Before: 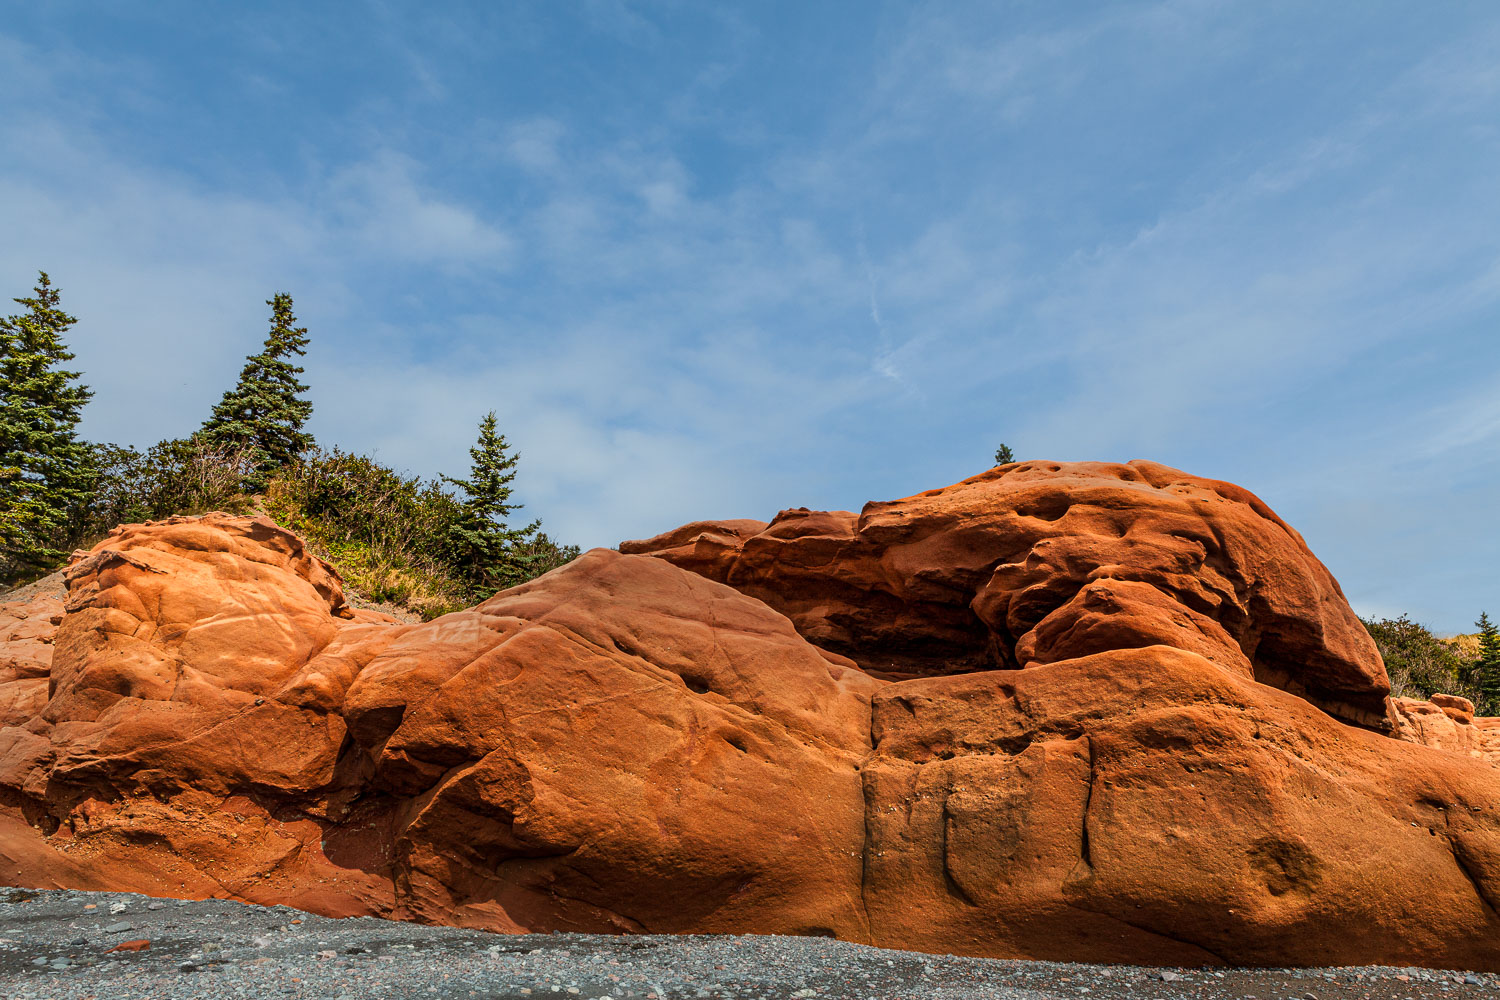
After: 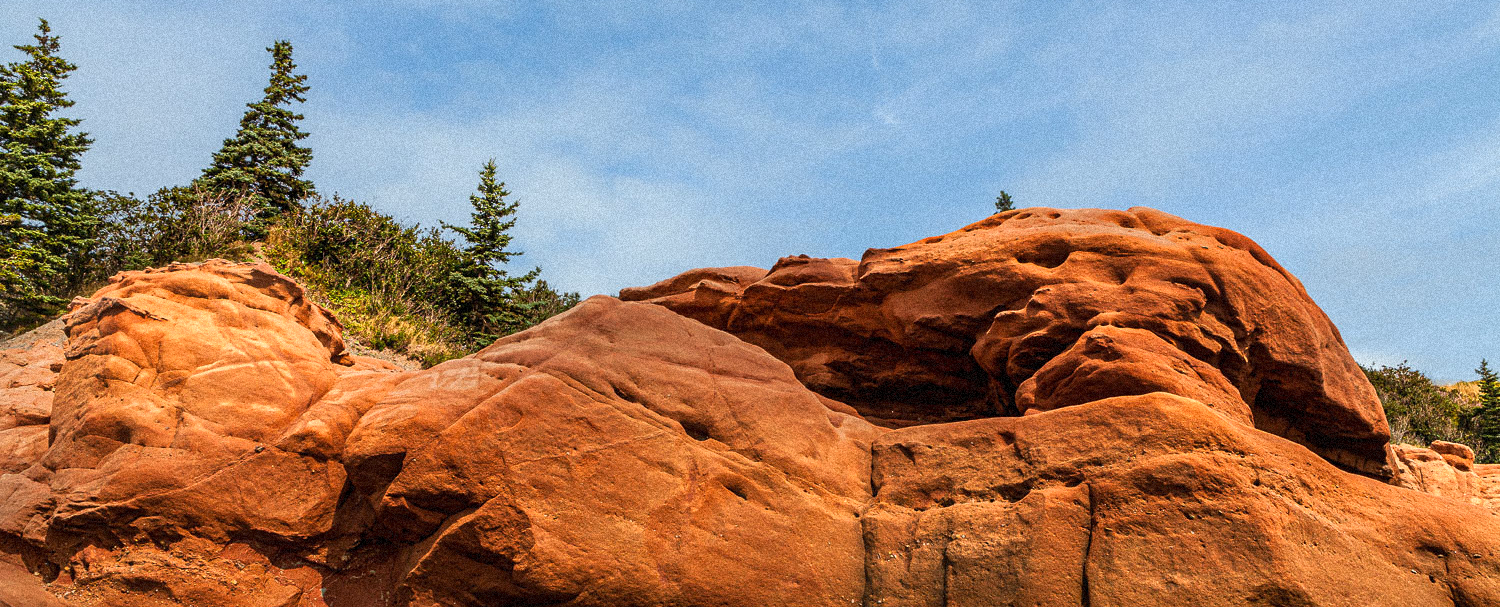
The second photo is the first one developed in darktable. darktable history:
crop and rotate: top 25.357%, bottom 13.942%
exposure: exposure 0.29 EV, compensate highlight preservation false
grain: coarseness 9.38 ISO, strength 34.99%, mid-tones bias 0%
